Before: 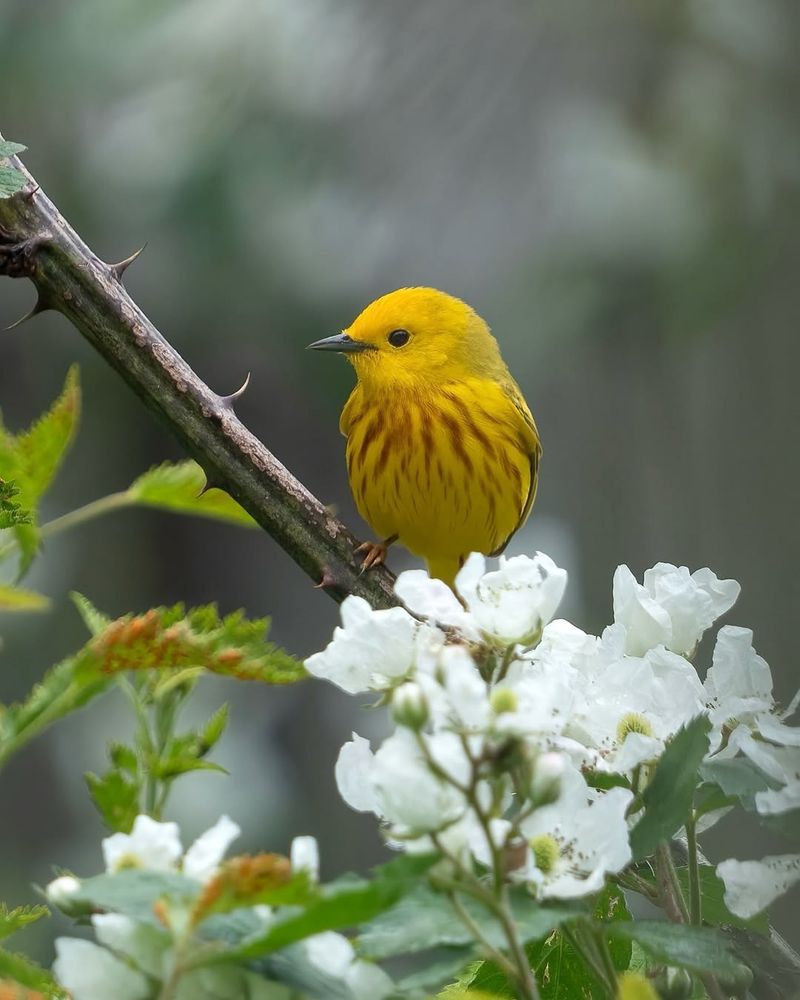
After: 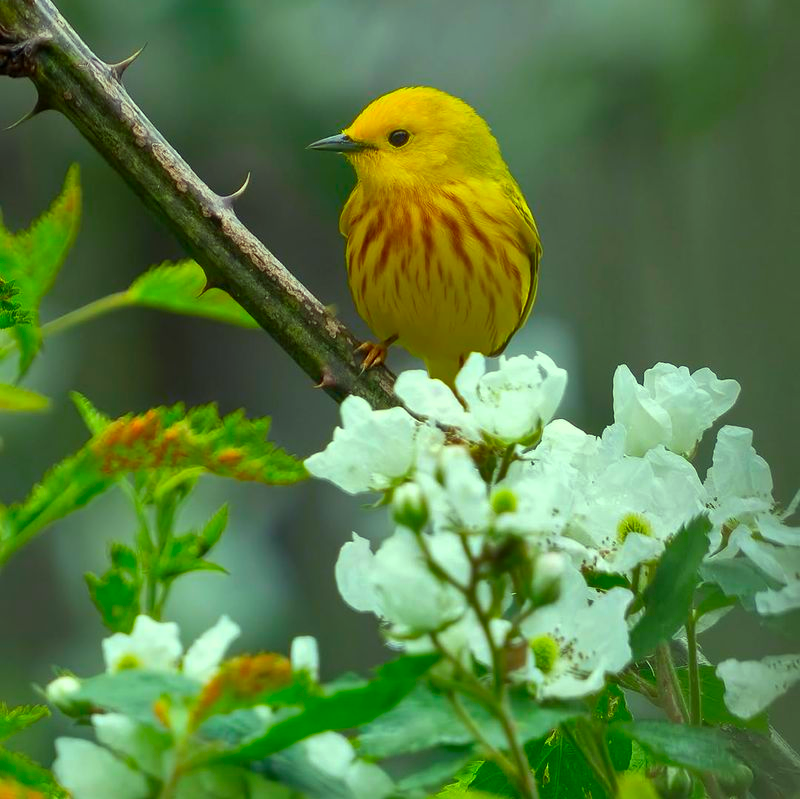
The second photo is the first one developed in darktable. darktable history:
crop and rotate: top 20.026%
shadows and highlights: shadows 24.23, highlights -77.34, highlights color adjustment 55.47%, soften with gaussian
color correction: highlights a* -11.19, highlights b* 9.93, saturation 1.71
